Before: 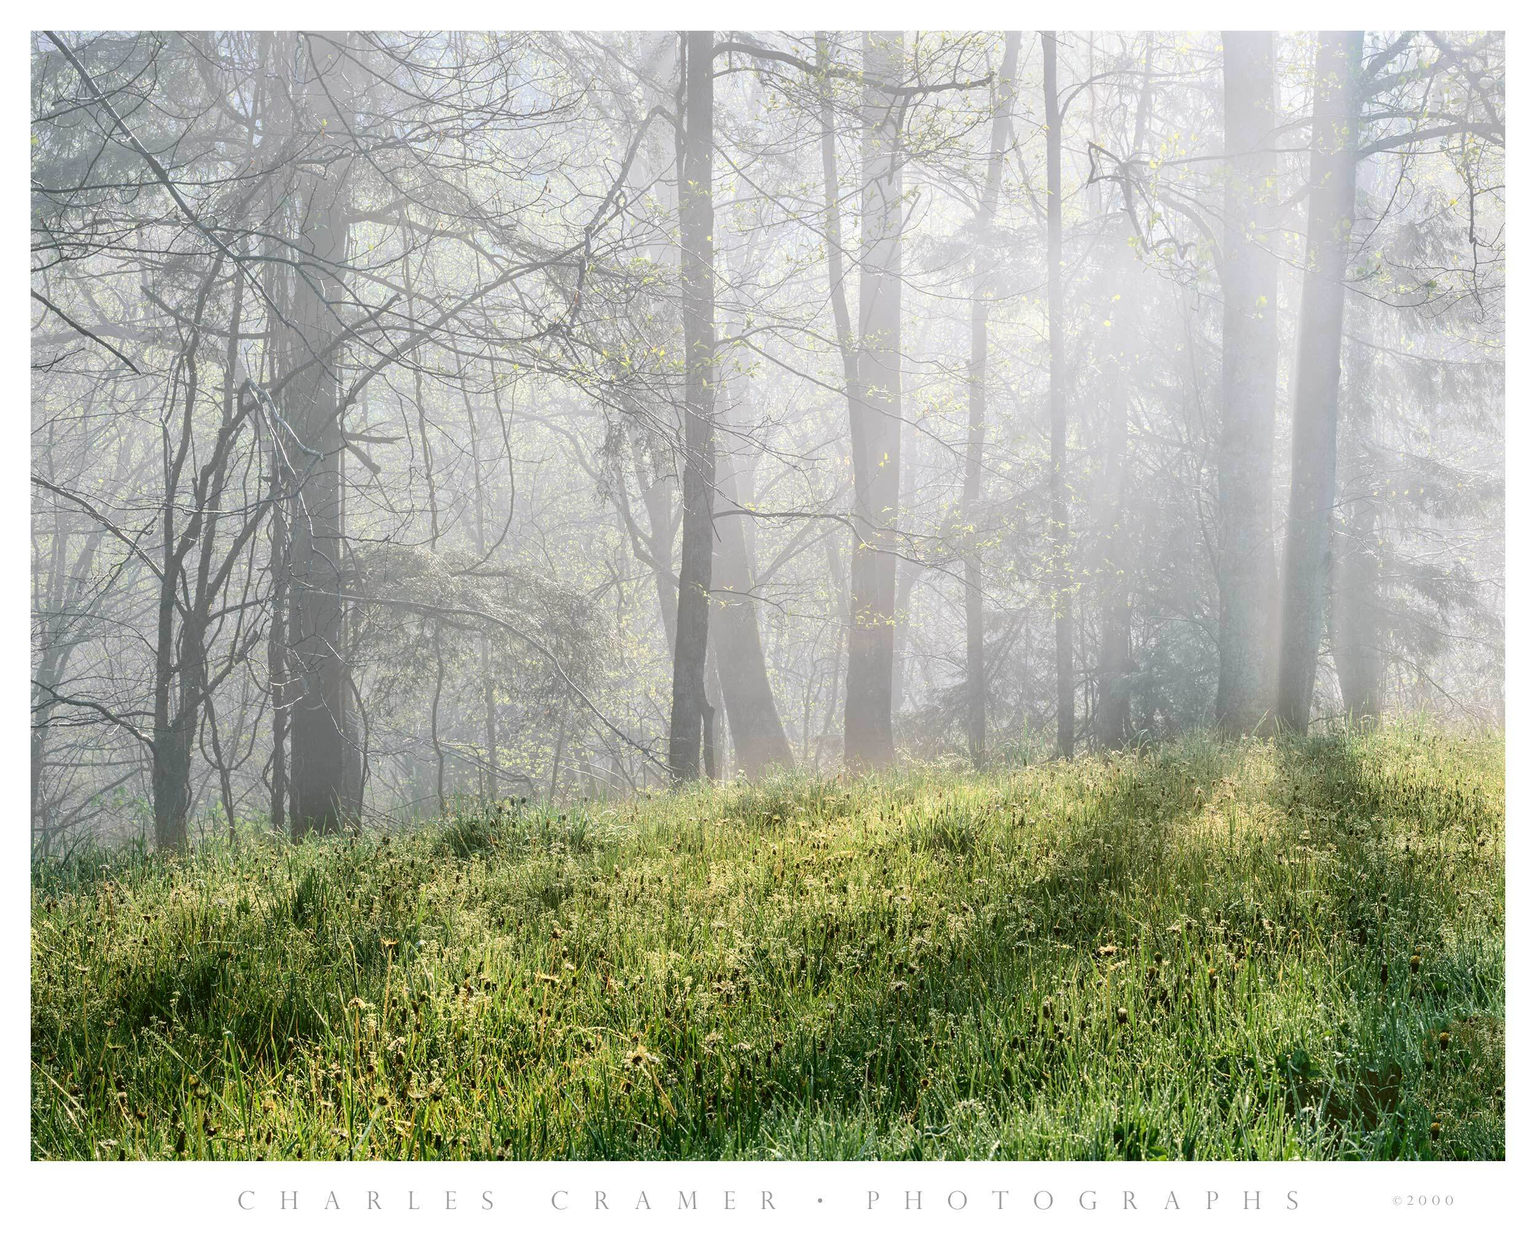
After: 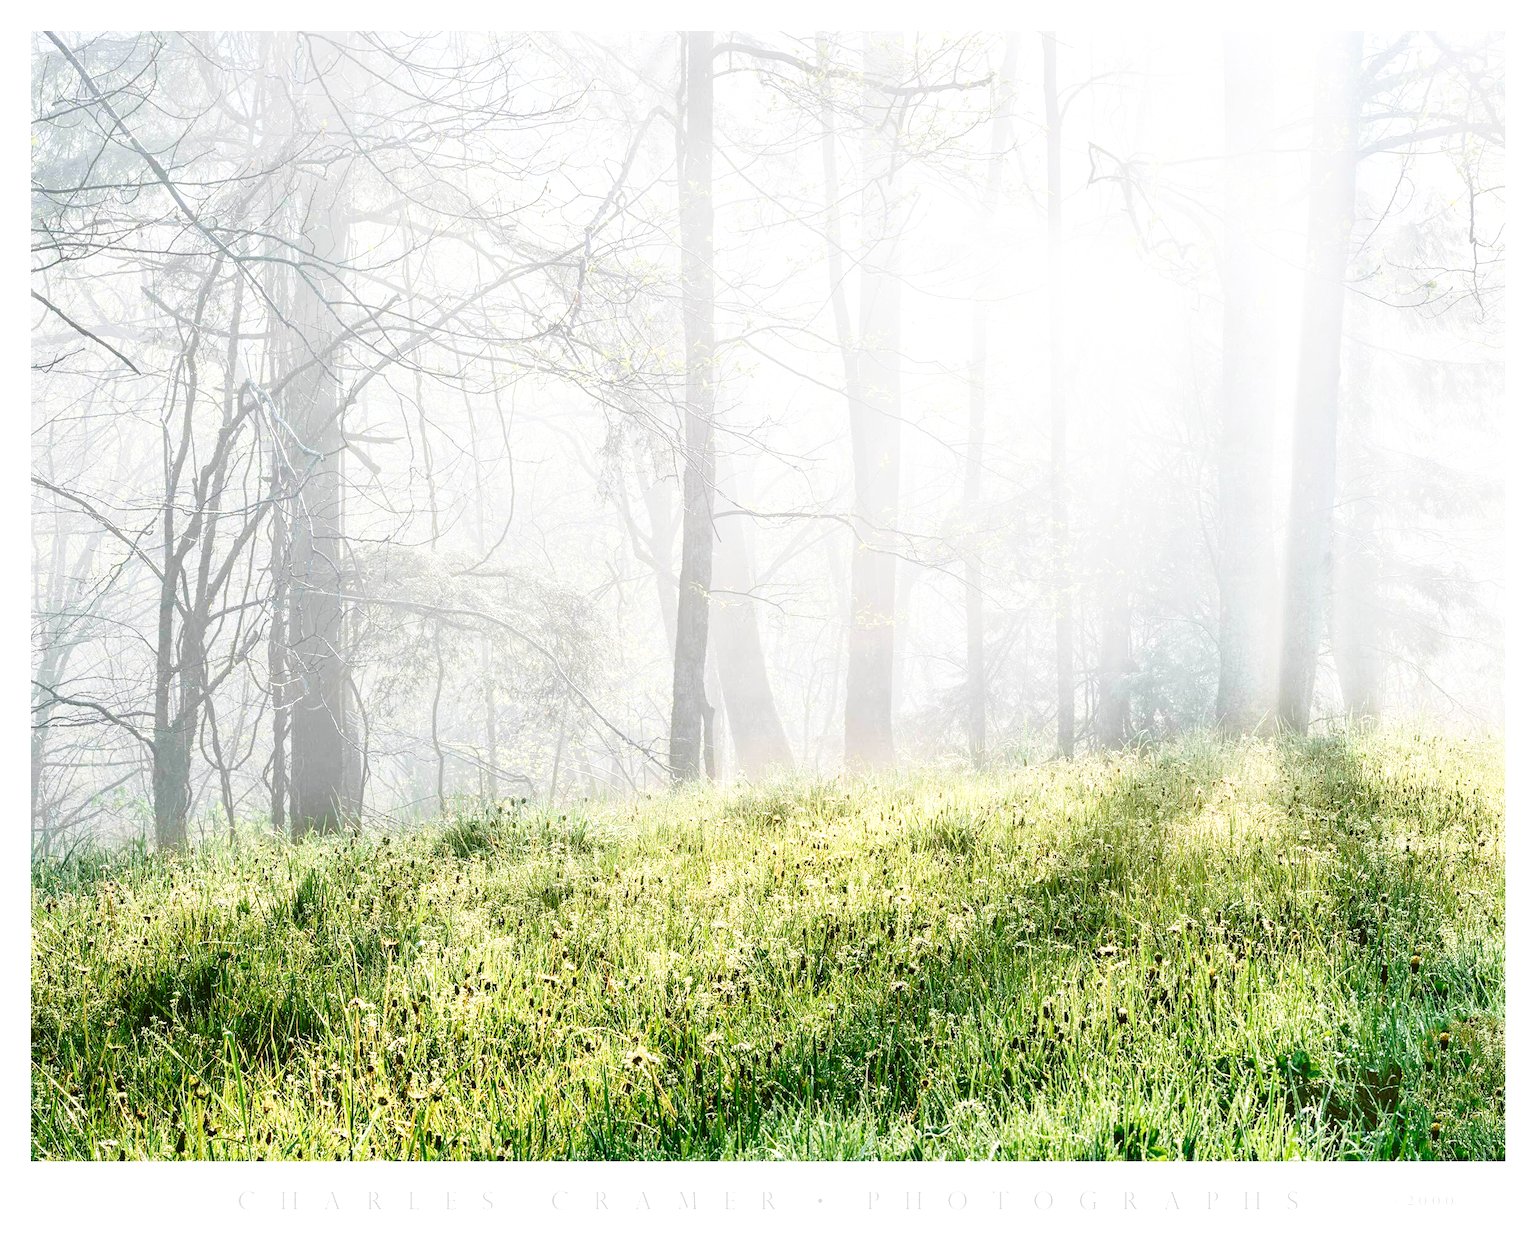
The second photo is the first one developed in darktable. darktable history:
base curve: curves: ch0 [(0, 0) (0.028, 0.03) (0.121, 0.232) (0.46, 0.748) (0.859, 0.968) (1, 1)], preserve colors none
exposure: black level correction 0.001, exposure 0.5 EV, compensate exposure bias true, compensate highlight preservation false
